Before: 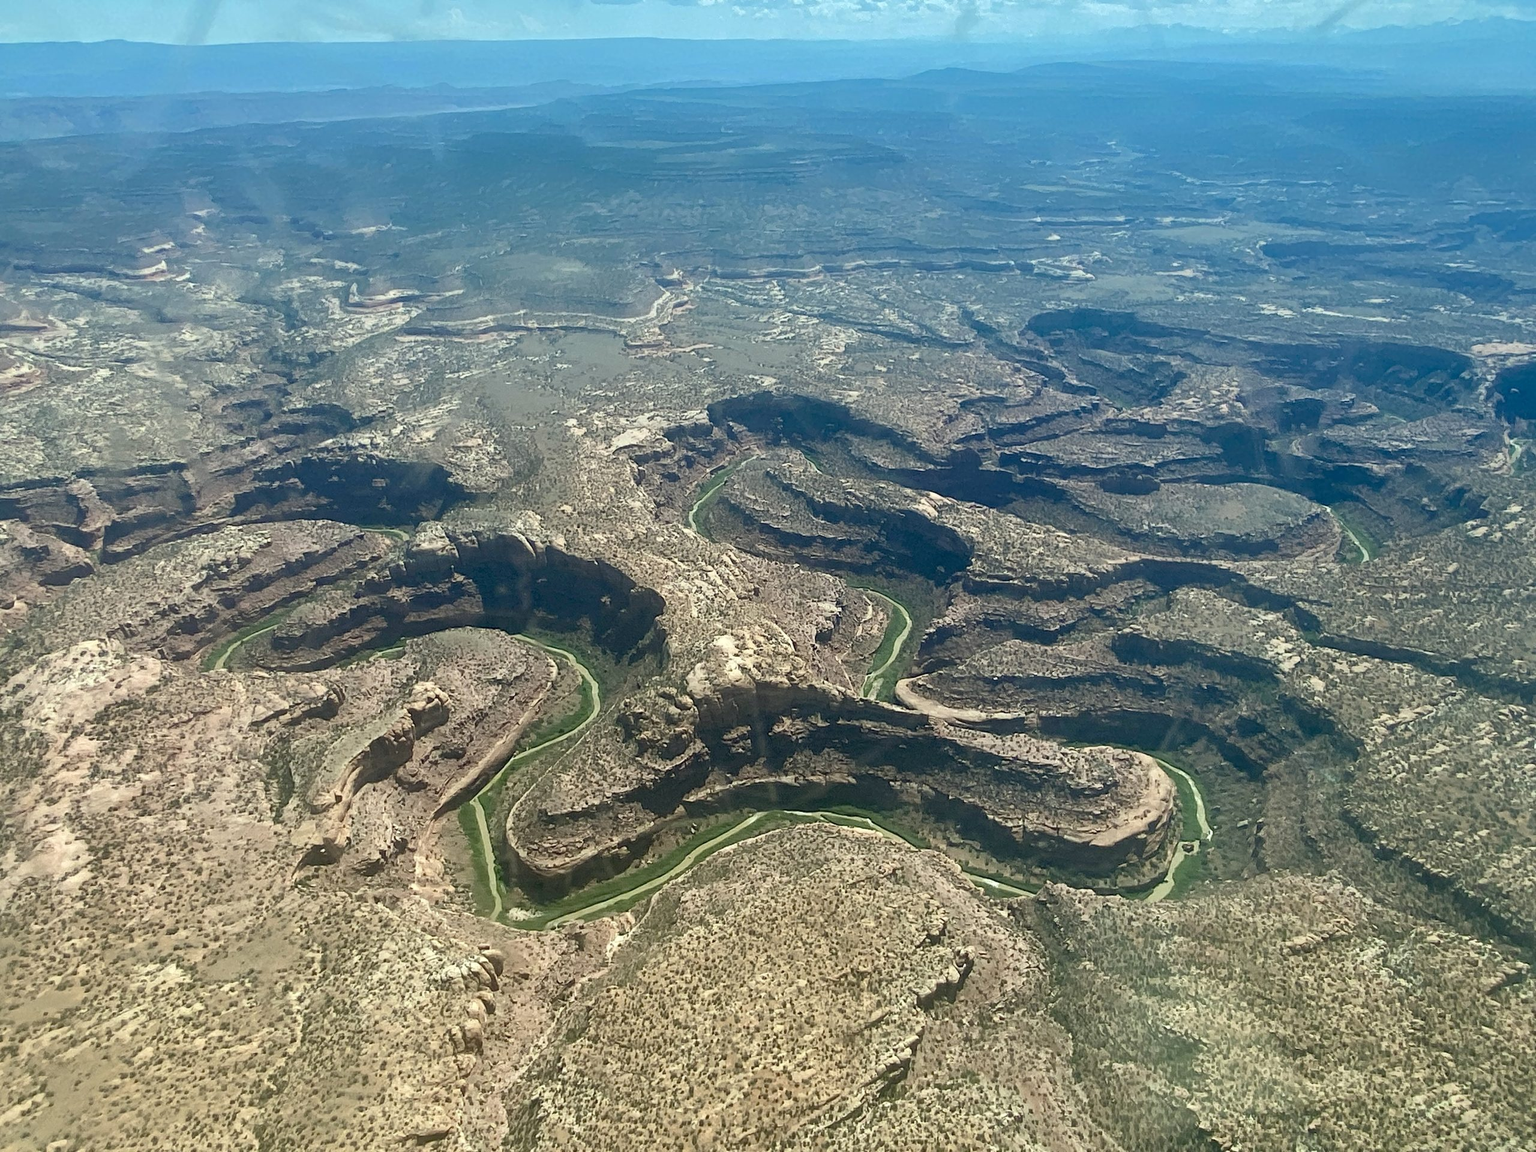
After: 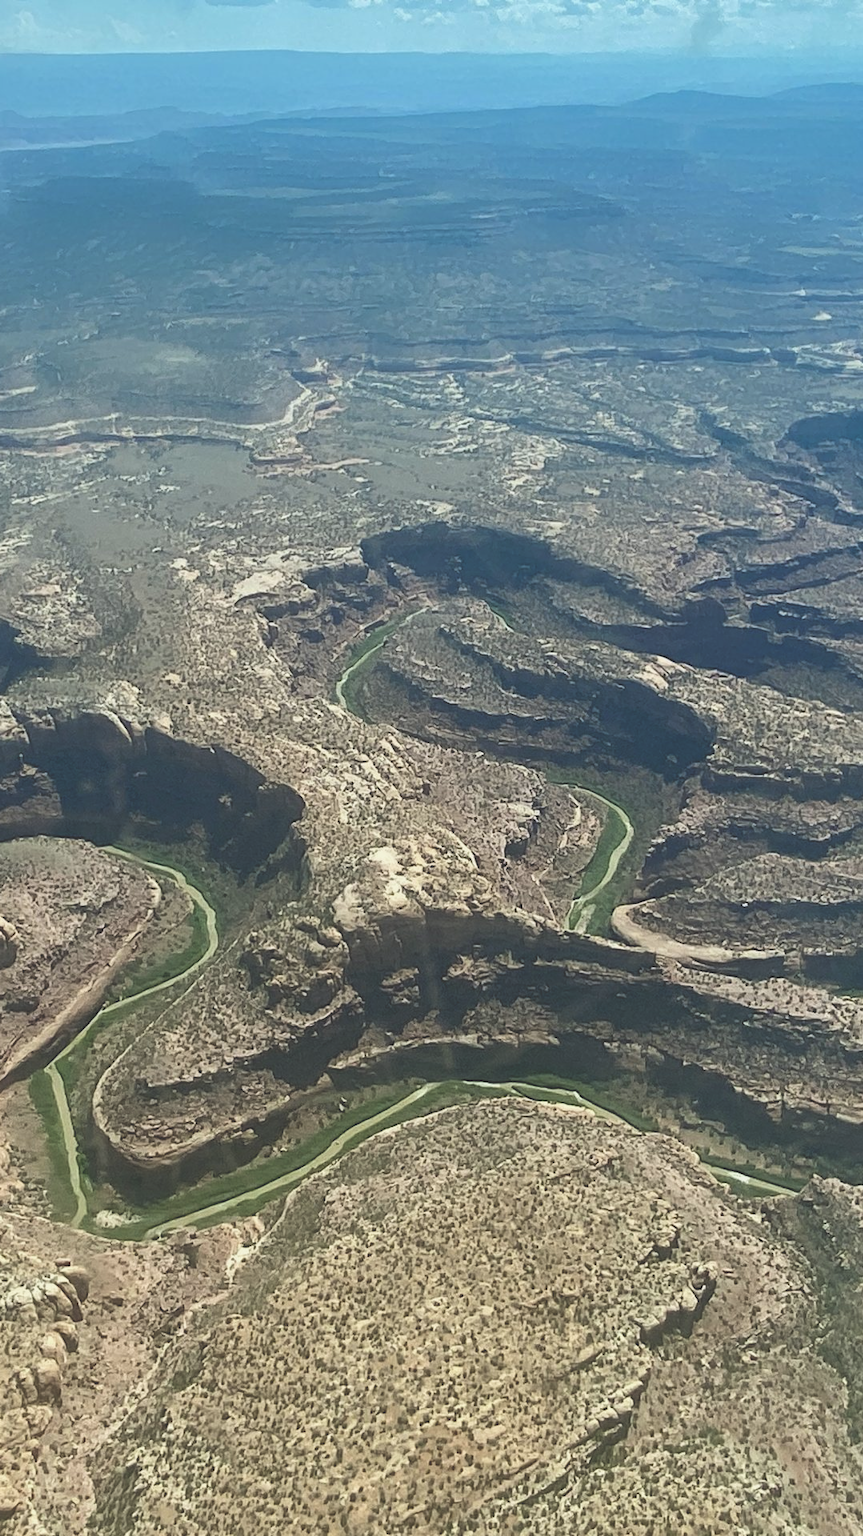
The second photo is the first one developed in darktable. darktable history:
tone curve: curves: ch0 [(0, 0.211) (0.15, 0.25) (1, 0.953)], preserve colors none
crop: left 28.465%, right 29.357%
exposure: exposure 0.014 EV, compensate exposure bias true, compensate highlight preservation false
